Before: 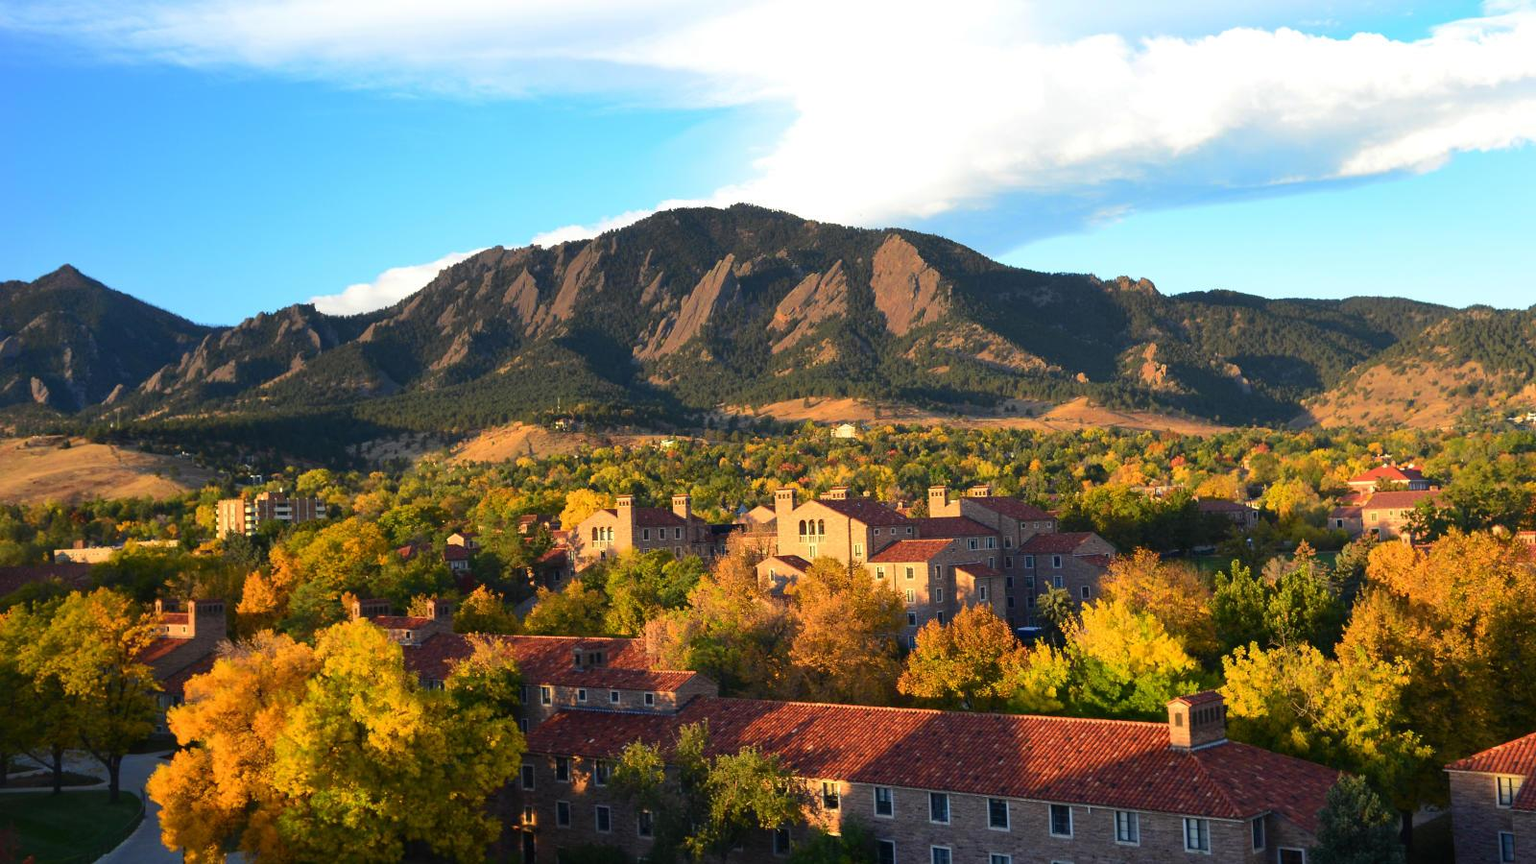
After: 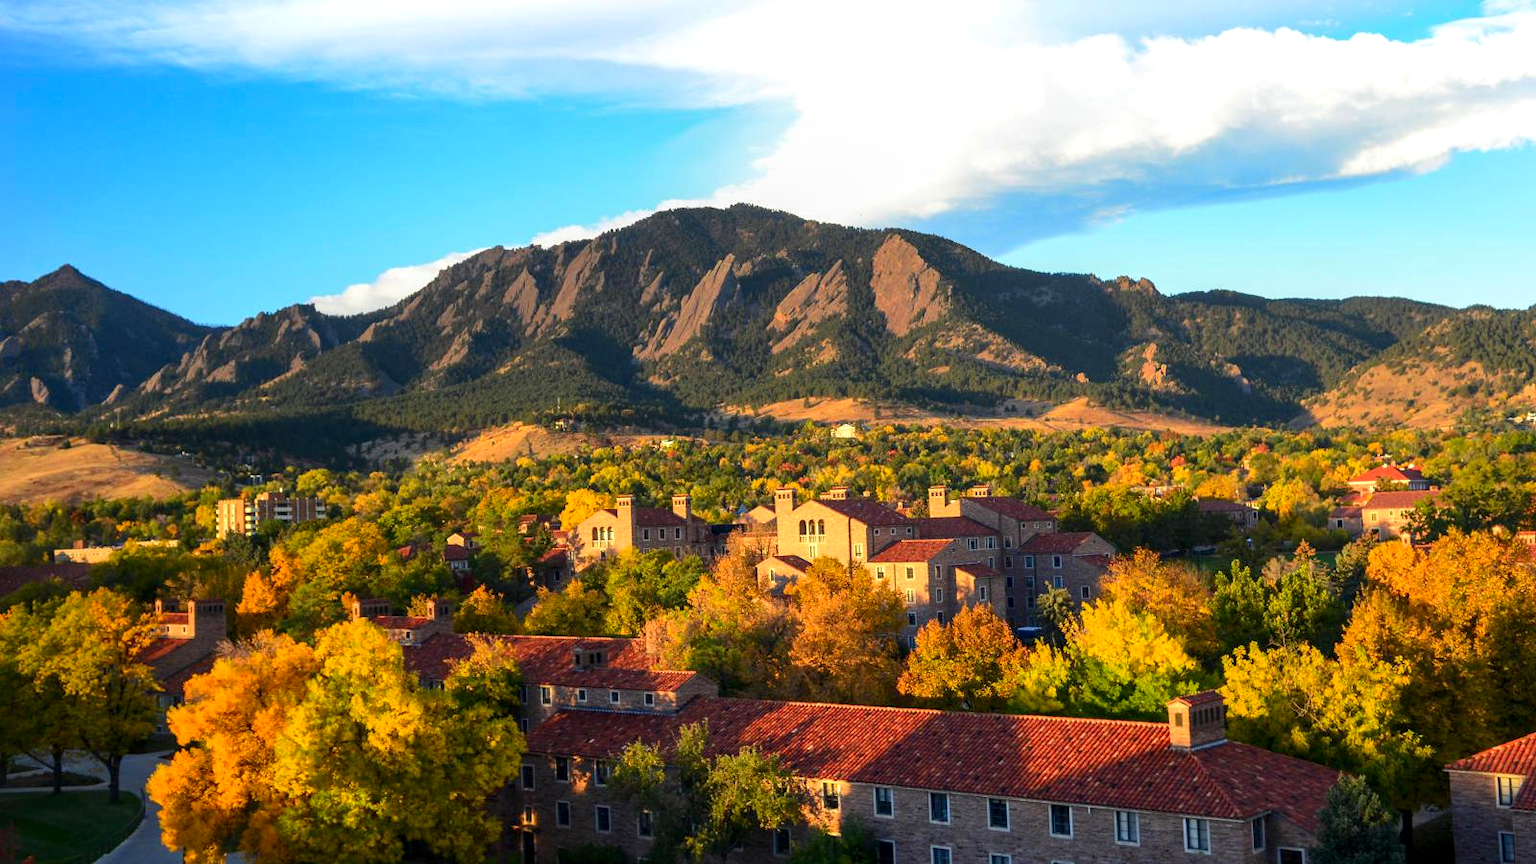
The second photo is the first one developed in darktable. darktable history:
contrast brightness saturation: saturation 0.178
levels: mode automatic, levels [0, 0.51, 1]
local contrast: detail 130%
